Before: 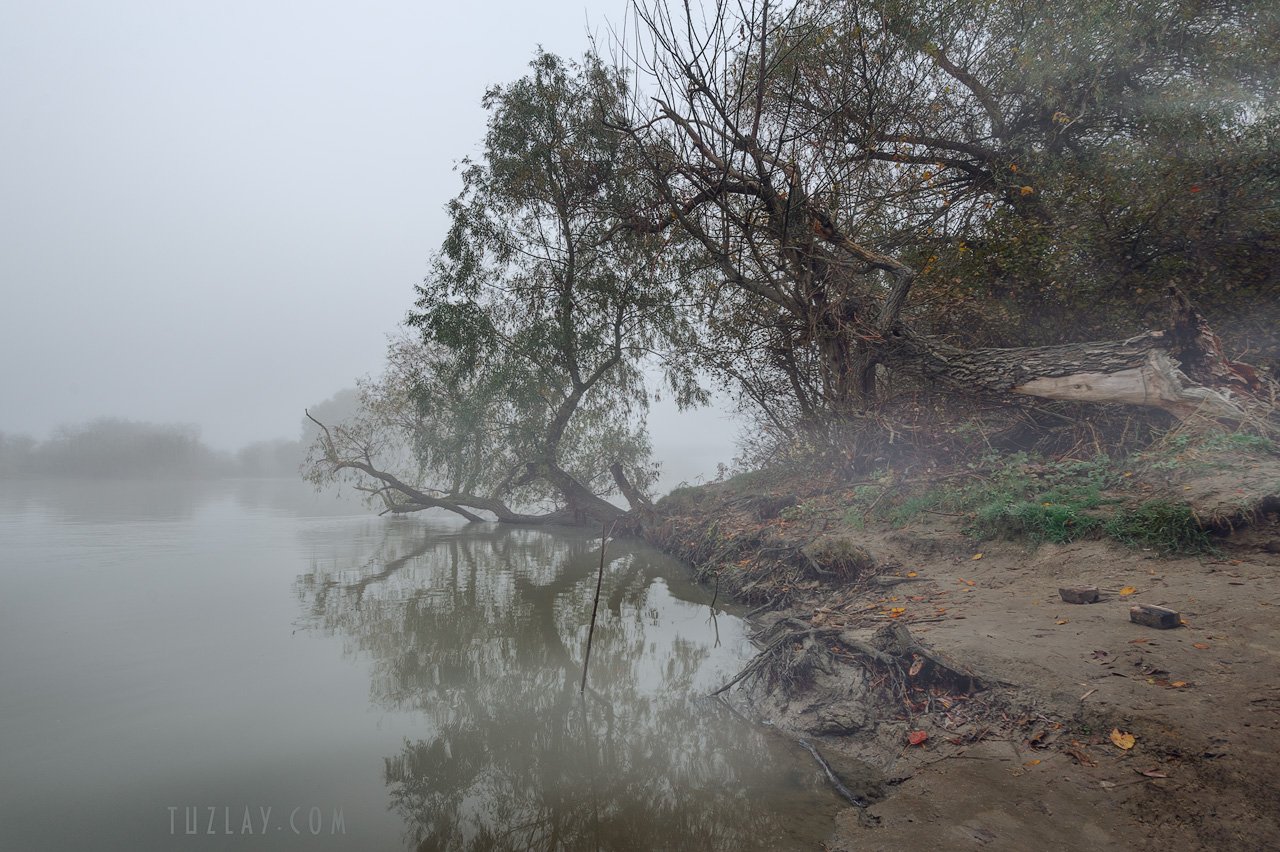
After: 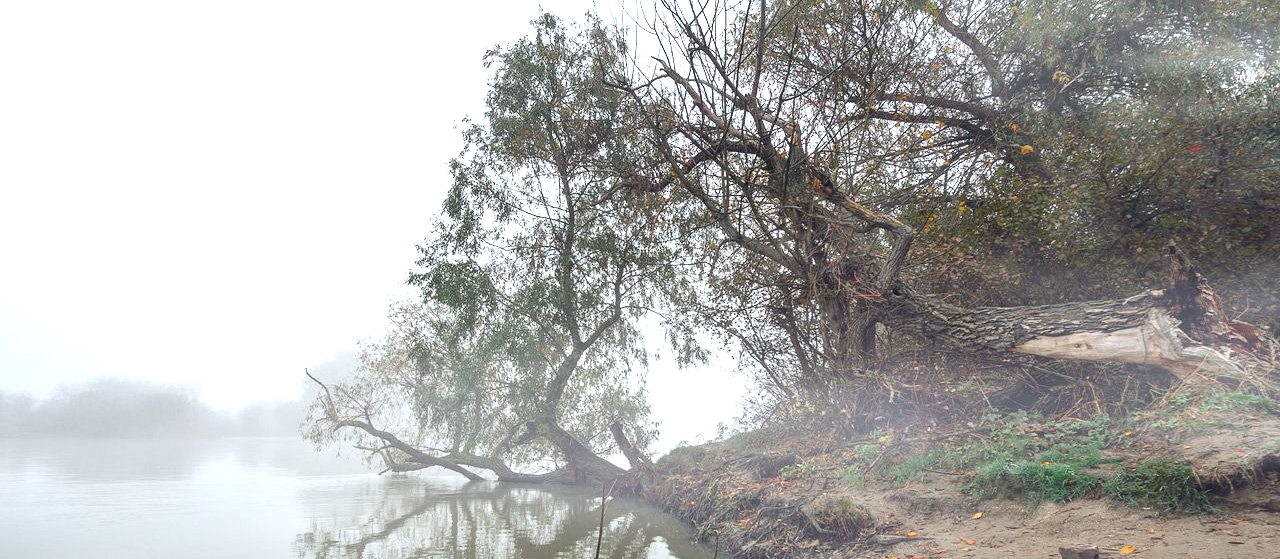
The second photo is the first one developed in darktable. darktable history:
exposure: black level correction 0, exposure 1.2 EV, compensate exposure bias true, compensate highlight preservation false
crop and rotate: top 4.848%, bottom 29.503%
